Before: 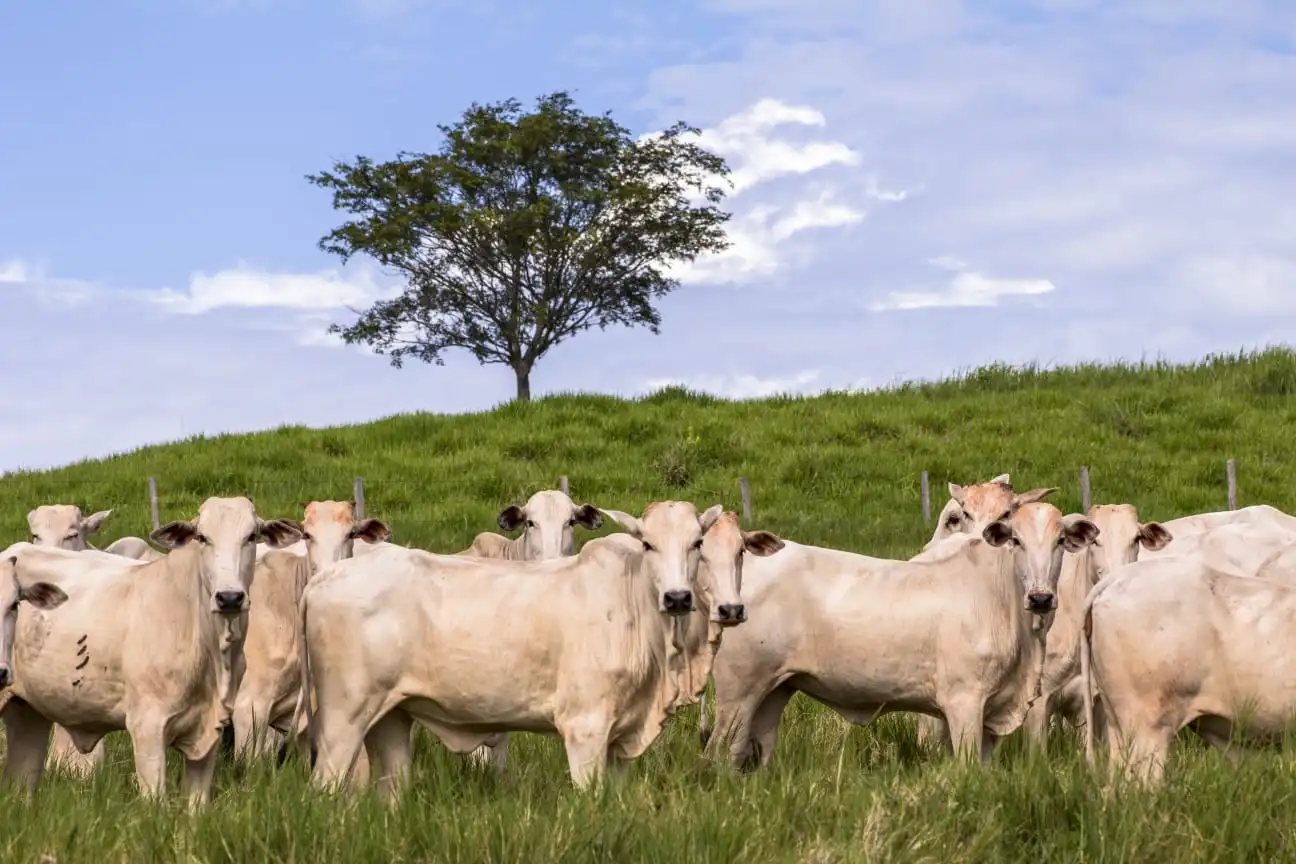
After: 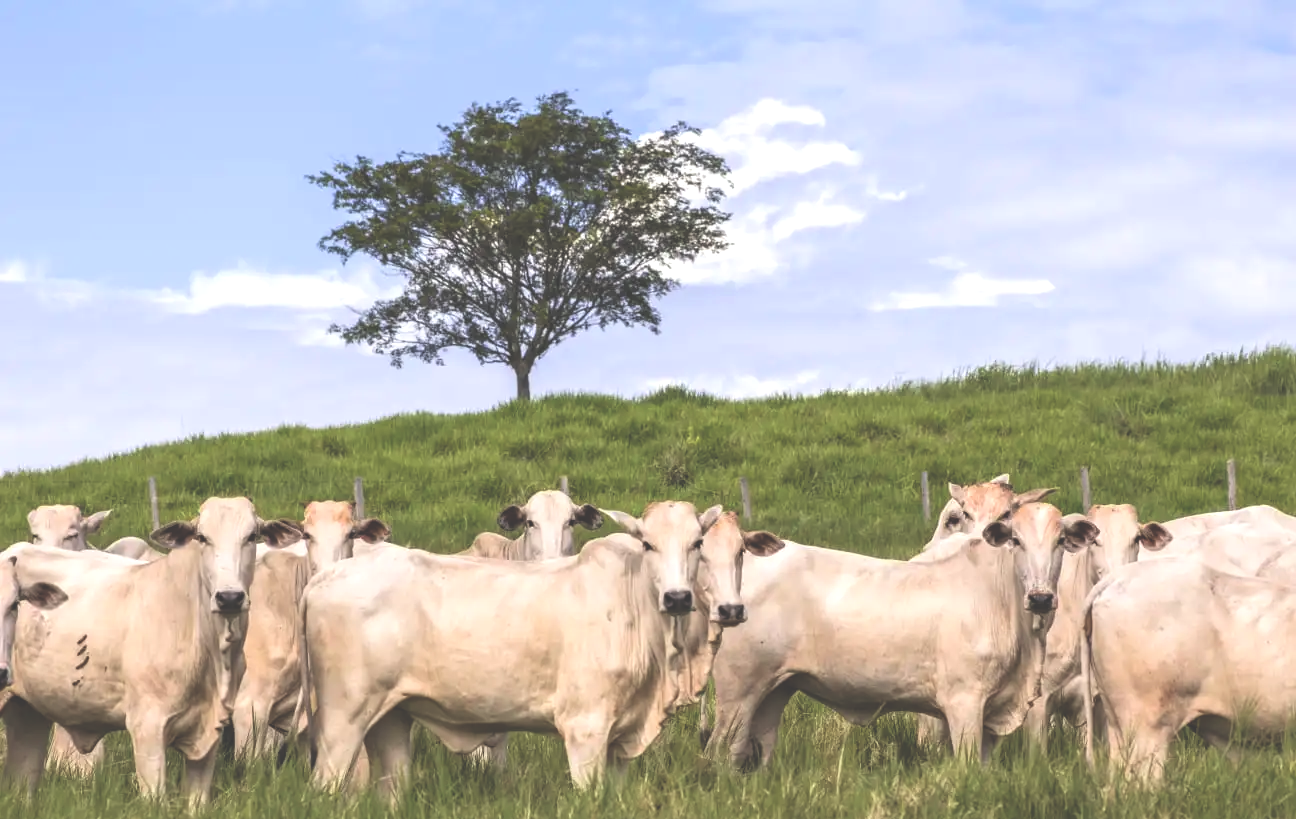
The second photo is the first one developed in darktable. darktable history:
crop and rotate: top 0%, bottom 5.097%
exposure: black level correction -0.041, exposure 0.064 EV, compensate highlight preservation false
rgb levels: levels [[0.01, 0.419, 0.839], [0, 0.5, 1], [0, 0.5, 1]]
